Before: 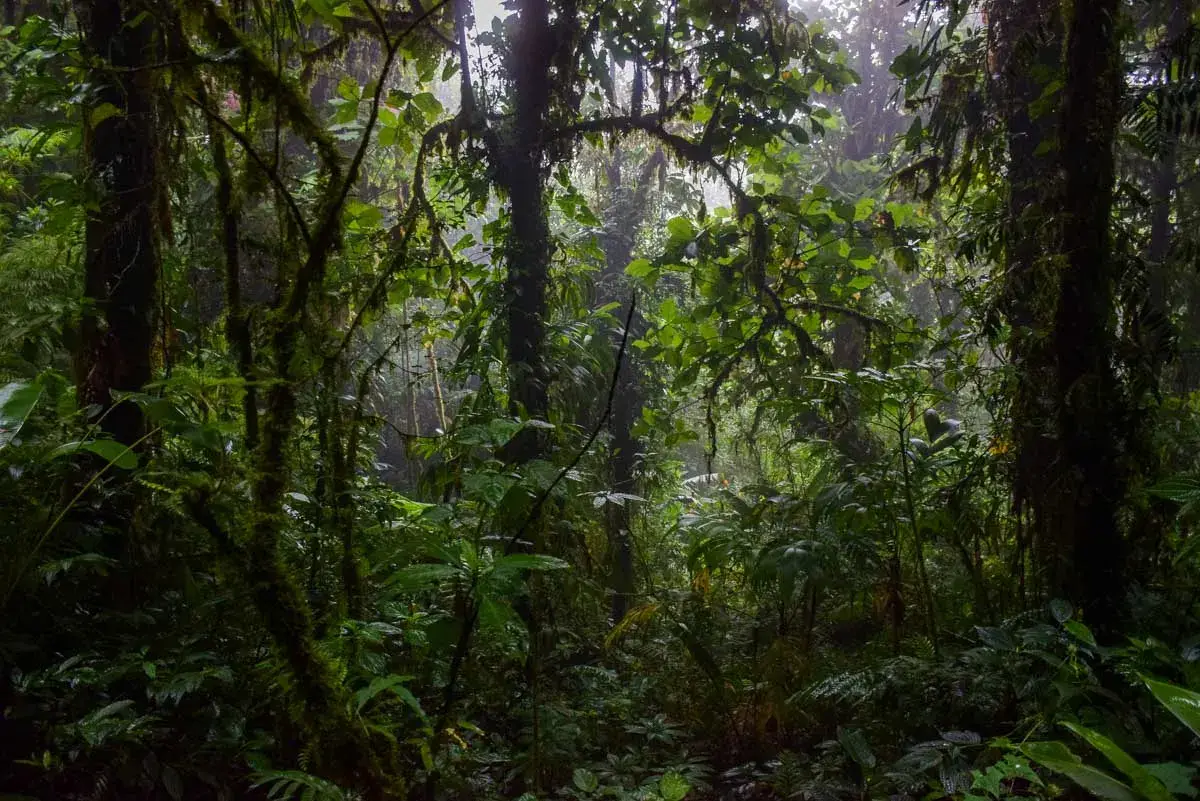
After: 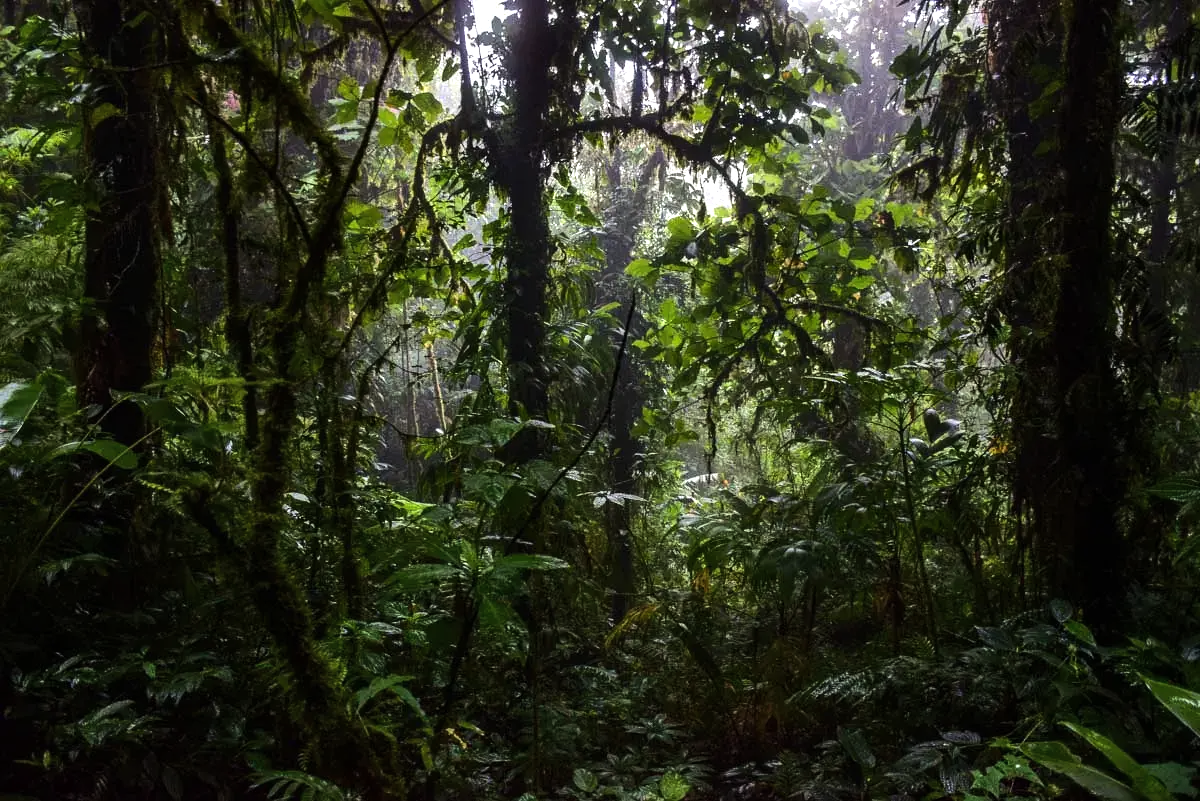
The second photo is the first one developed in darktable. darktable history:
shadows and highlights: shadows 24.57, highlights -79.78, soften with gaussian
tone equalizer: -8 EV -0.712 EV, -7 EV -0.715 EV, -6 EV -0.633 EV, -5 EV -0.373 EV, -3 EV 0.389 EV, -2 EV 0.6 EV, -1 EV 0.688 EV, +0 EV 0.744 EV, edges refinement/feathering 500, mask exposure compensation -1.57 EV, preserve details no
